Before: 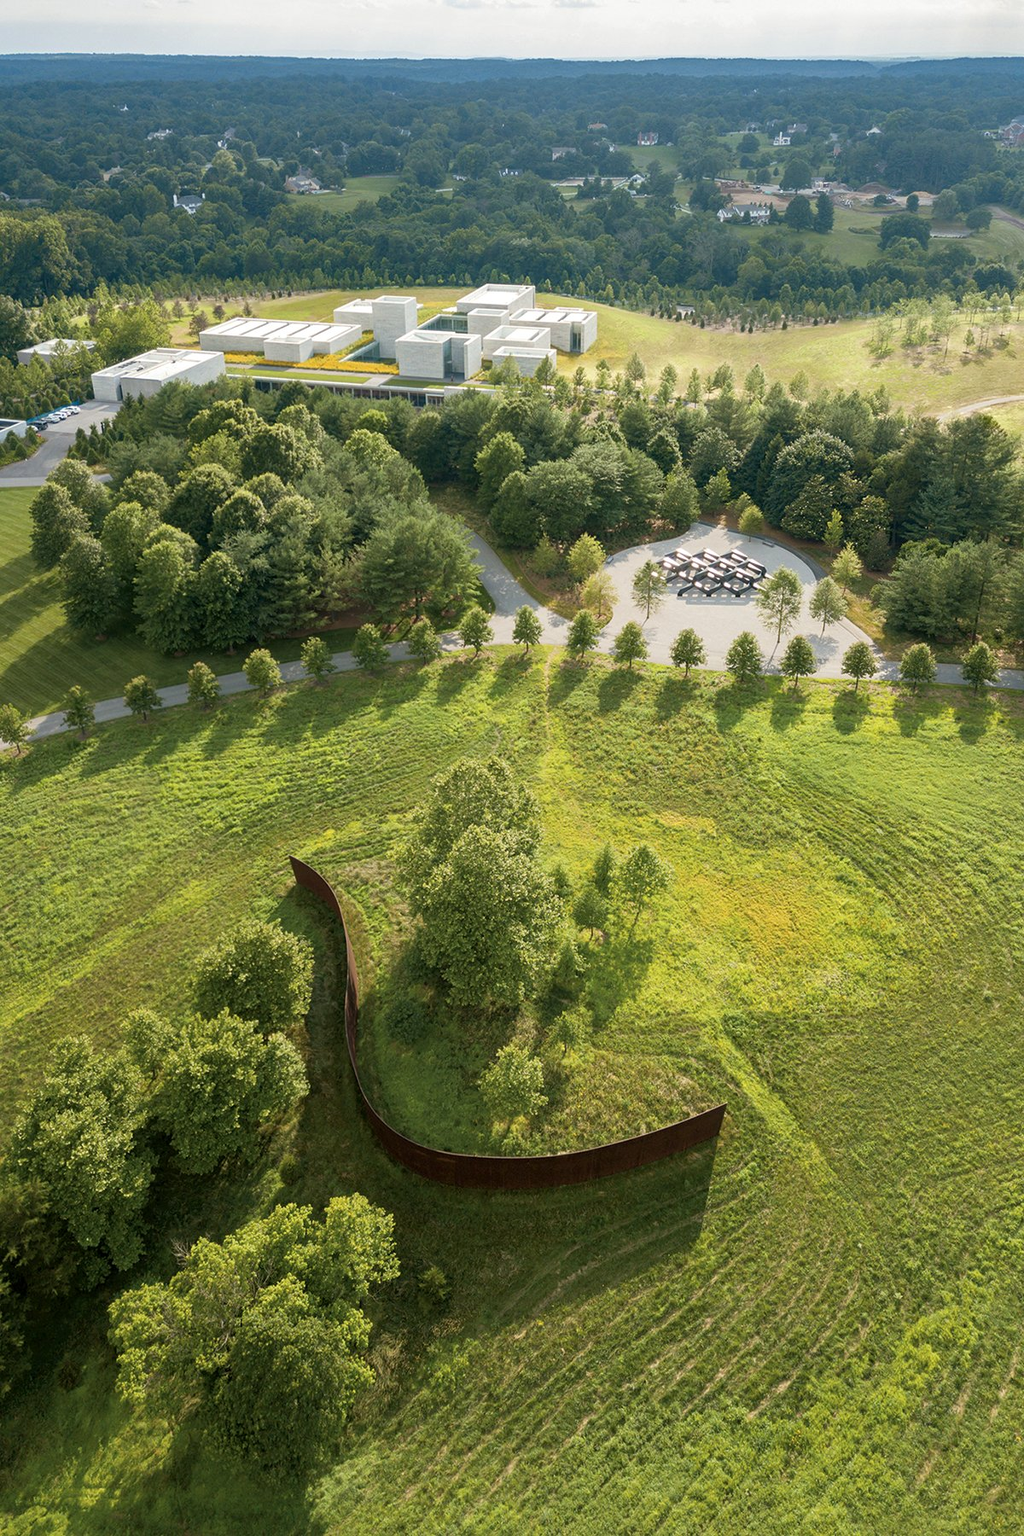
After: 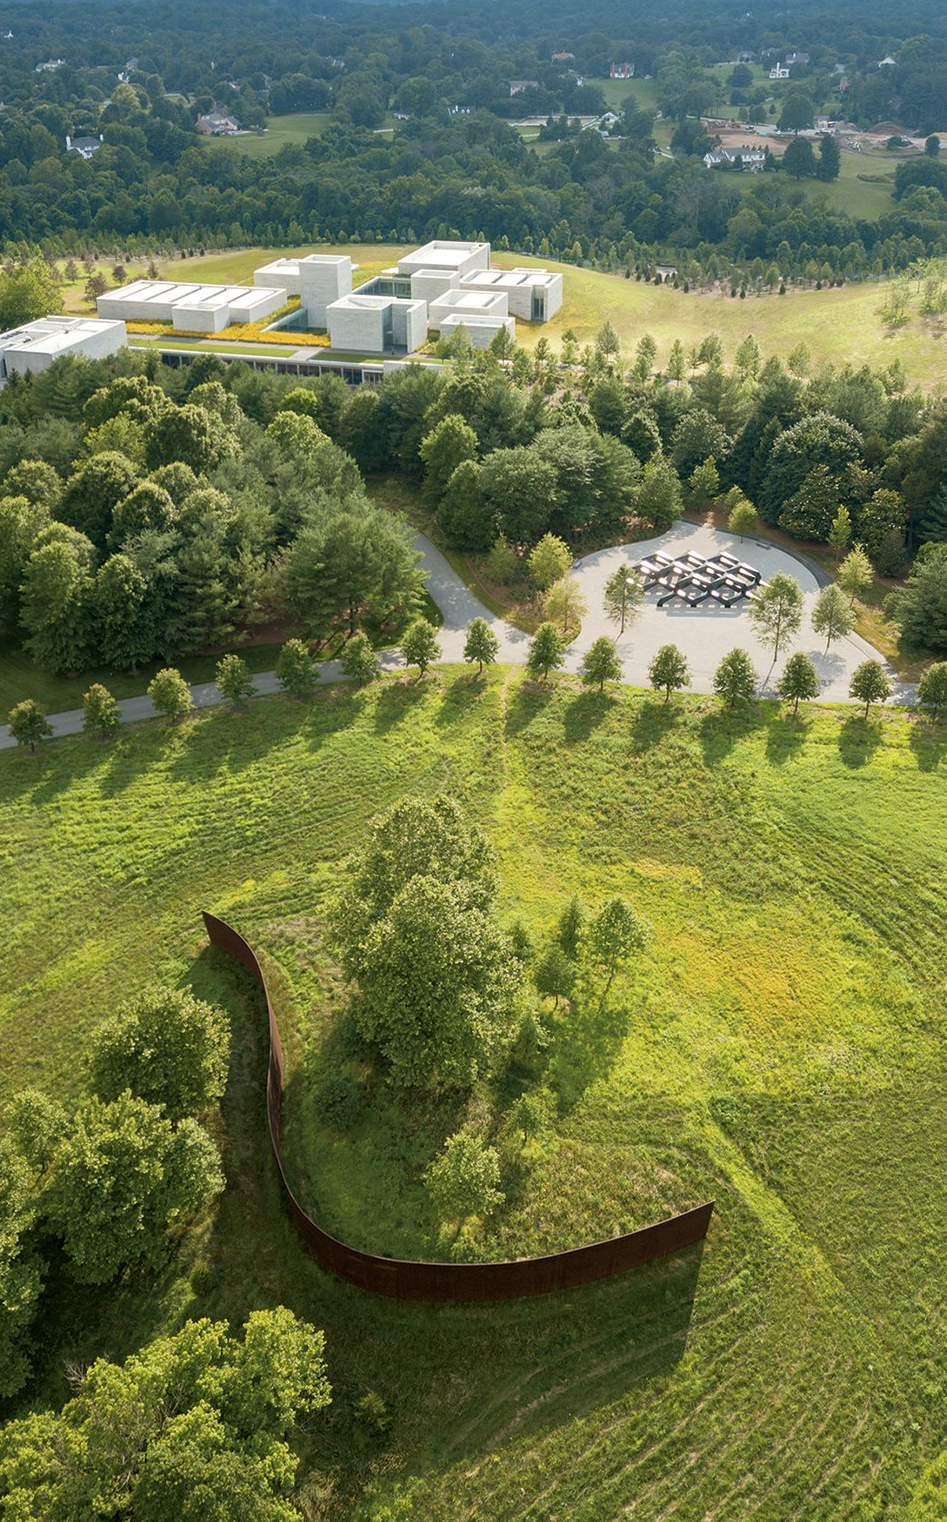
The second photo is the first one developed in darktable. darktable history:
crop: left 11.468%, top 5.14%, right 9.575%, bottom 10.289%
